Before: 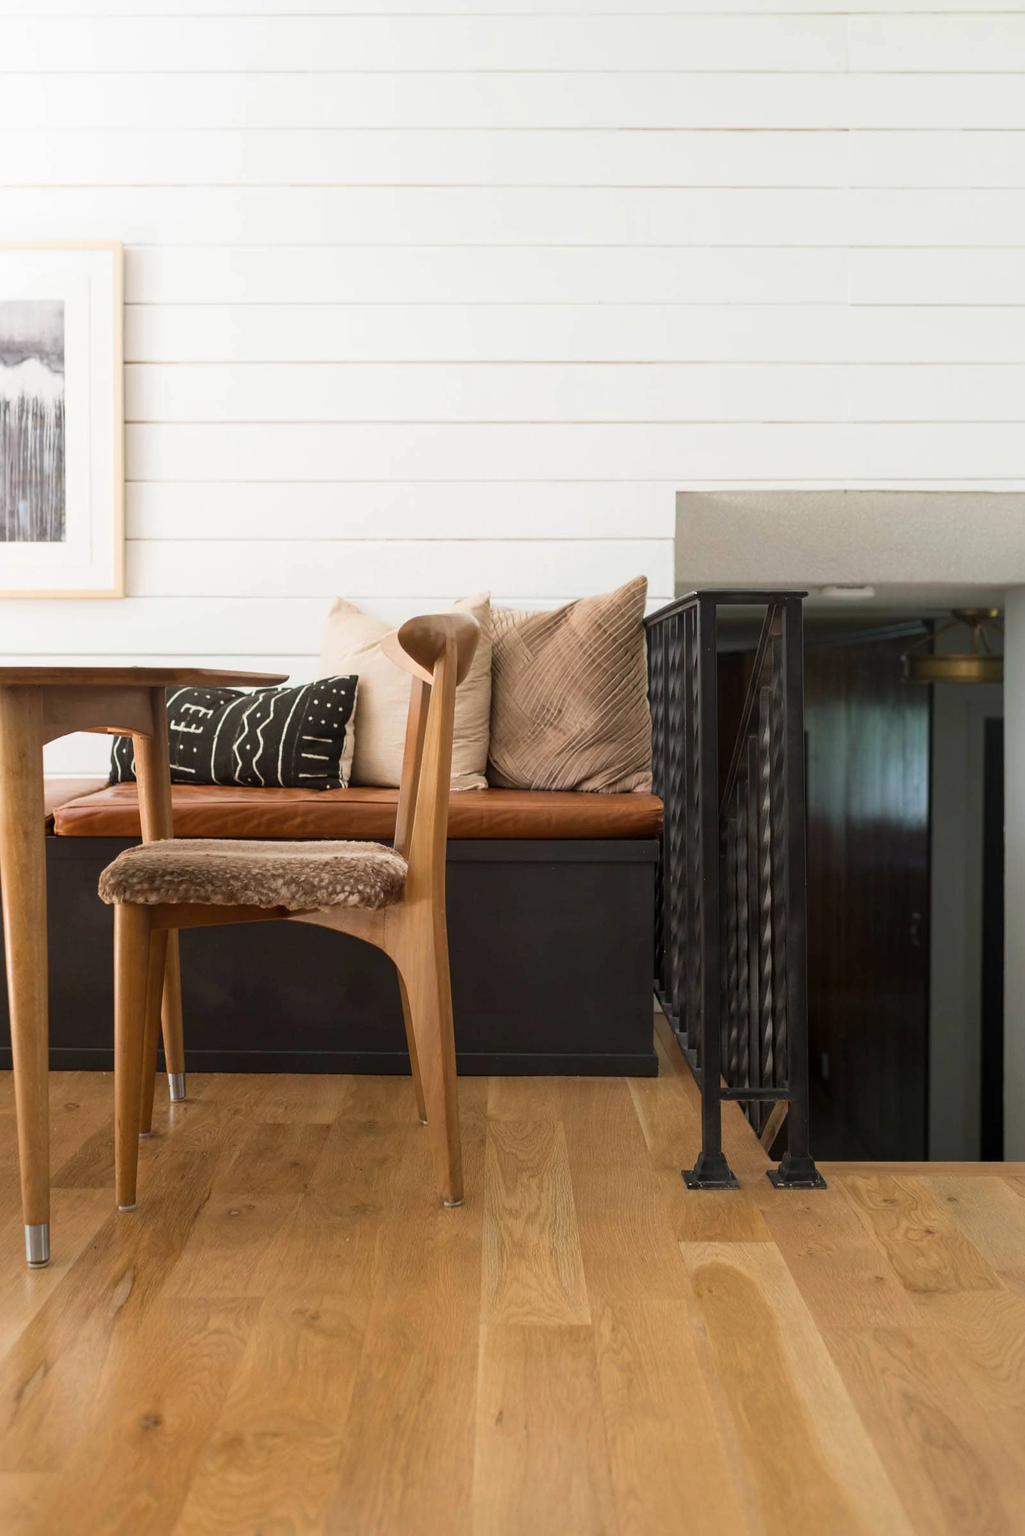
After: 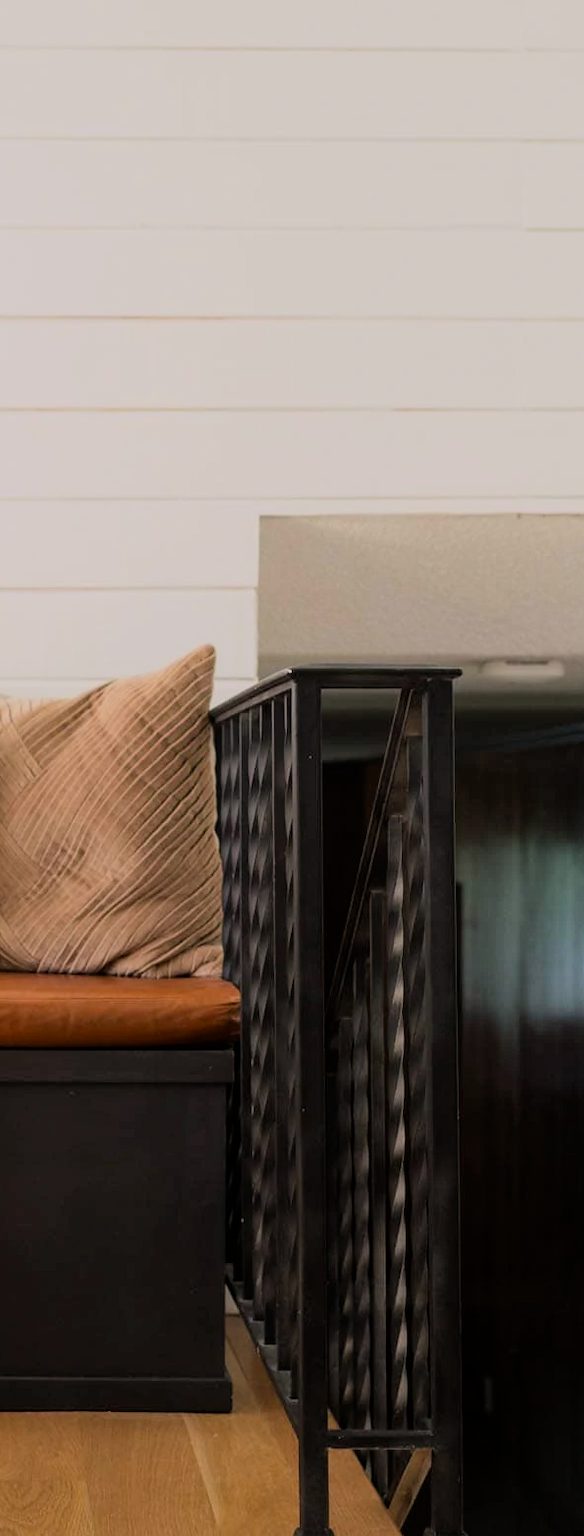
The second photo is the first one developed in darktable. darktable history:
crop and rotate: left 49.531%, top 10.123%, right 13.257%, bottom 24.622%
color correction: highlights a* 3.52, highlights b* 2.05, saturation 1.18
filmic rgb: black relative exposure -7.65 EV, white relative exposure 4.56 EV, hardness 3.61, color science v6 (2022)
